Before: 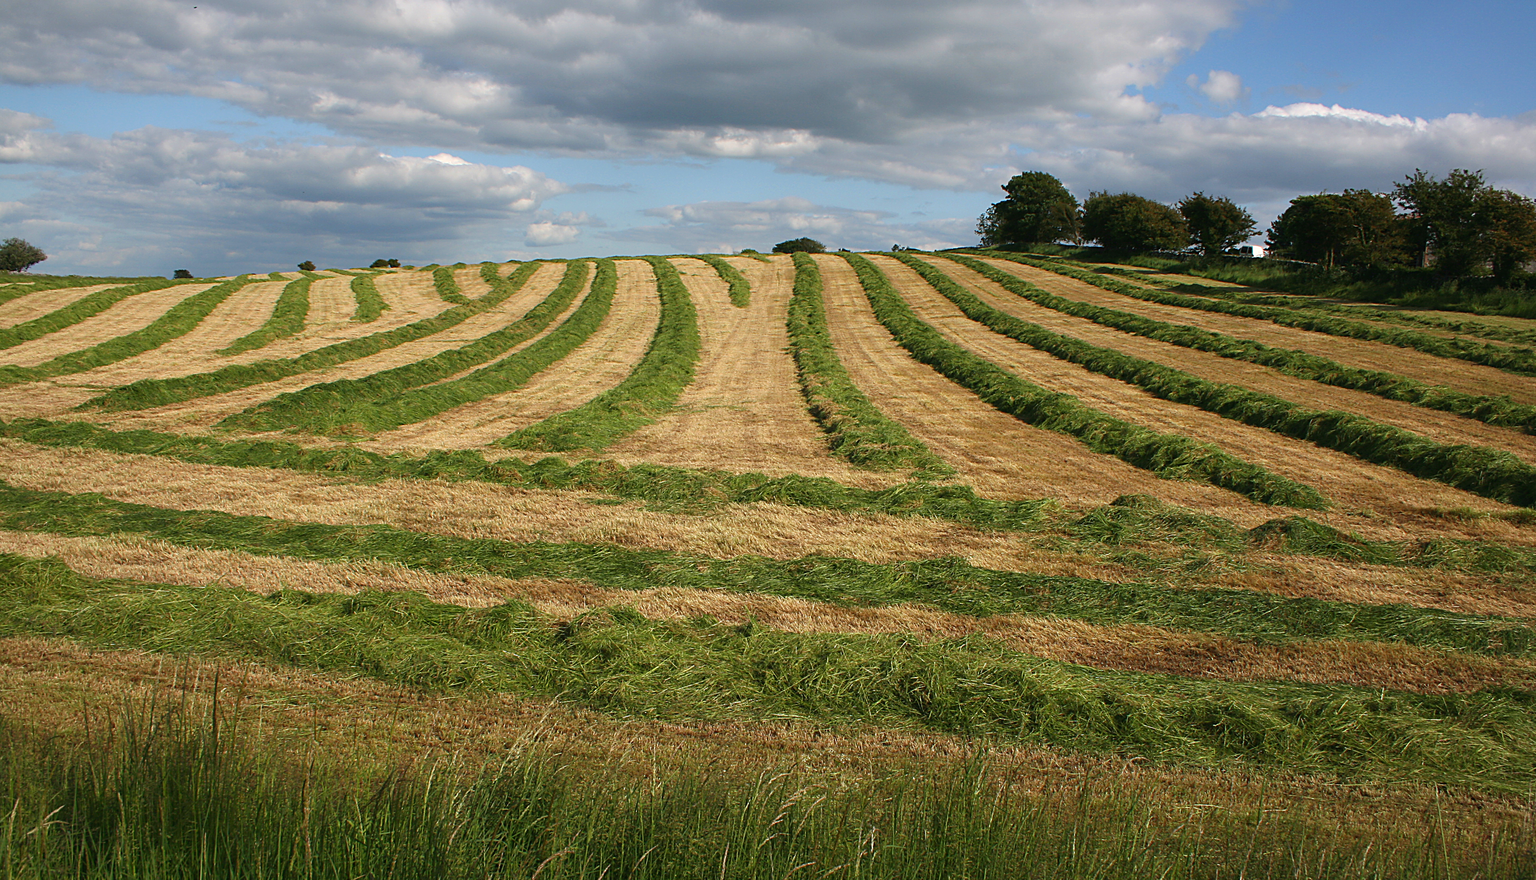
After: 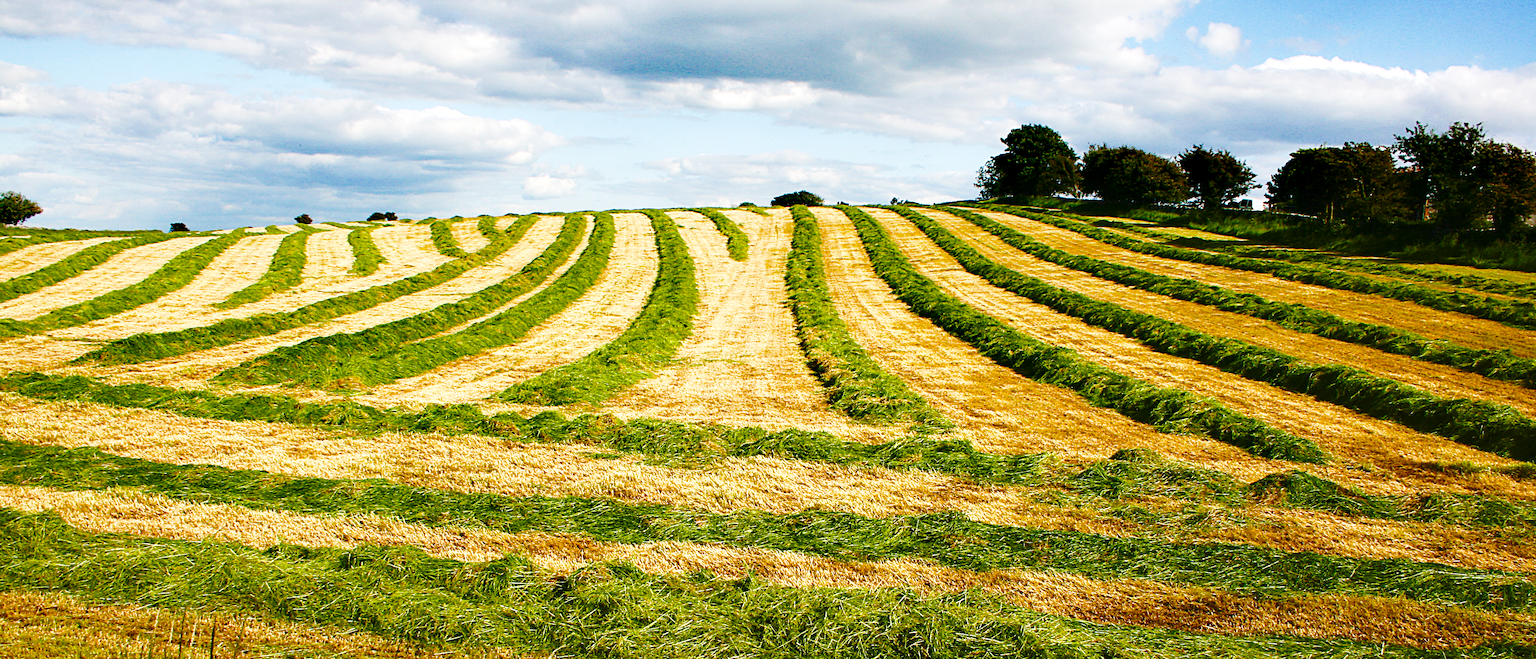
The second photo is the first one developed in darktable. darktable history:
color balance rgb: power › hue 71.57°, linear chroma grading › shadows 31.687%, linear chroma grading › global chroma -2.28%, linear chroma grading › mid-tones 4.433%, perceptual saturation grading › global saturation 20%, perceptual saturation grading › highlights -25.601%, perceptual saturation grading › shadows 50.136%, global vibrance 6.506%, contrast 12.7%, saturation formula JzAzBz (2021)
crop: left 0.298%, top 5.48%, bottom 19.772%
base curve: curves: ch0 [(0, 0) (0.028, 0.03) (0.121, 0.232) (0.46, 0.748) (0.859, 0.968) (1, 1)], fusion 1, preserve colors none
contrast brightness saturation: saturation -0.053
